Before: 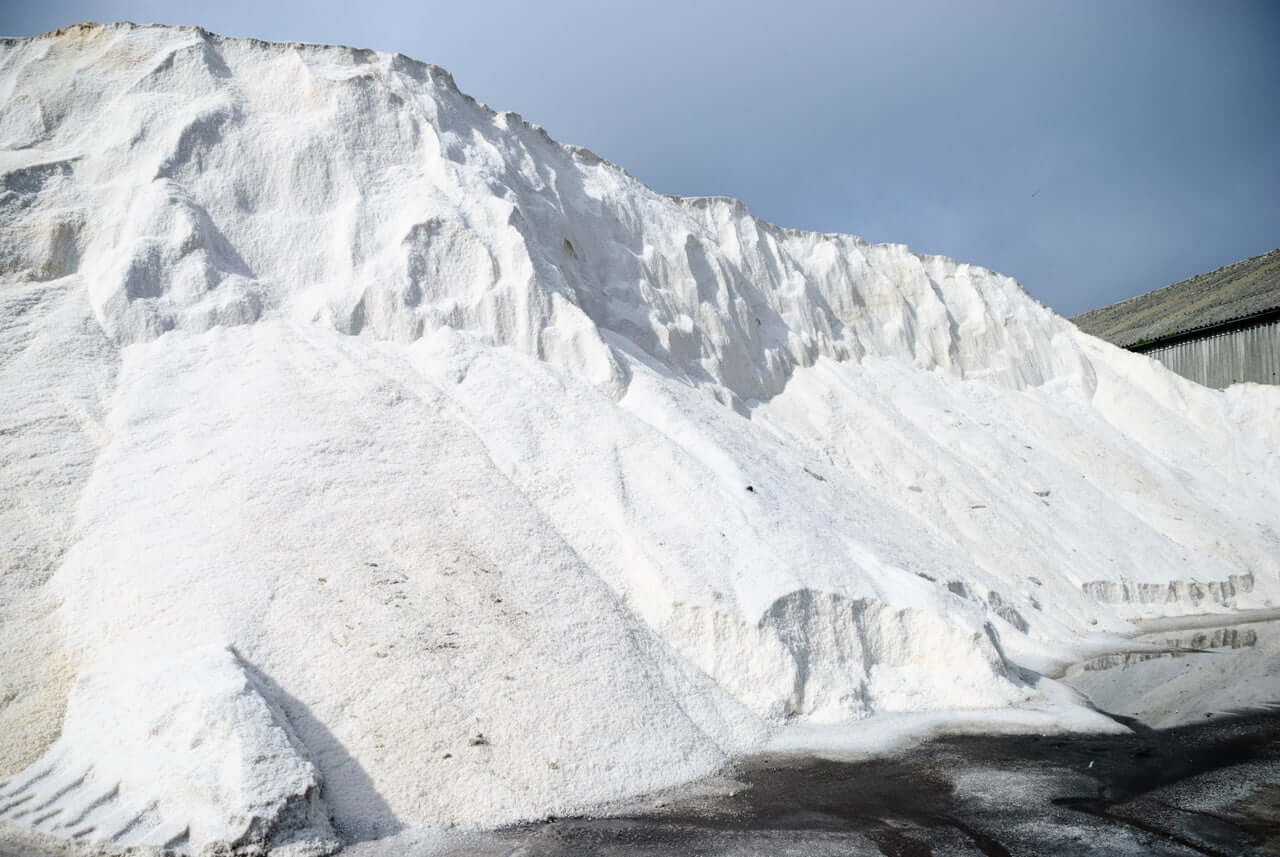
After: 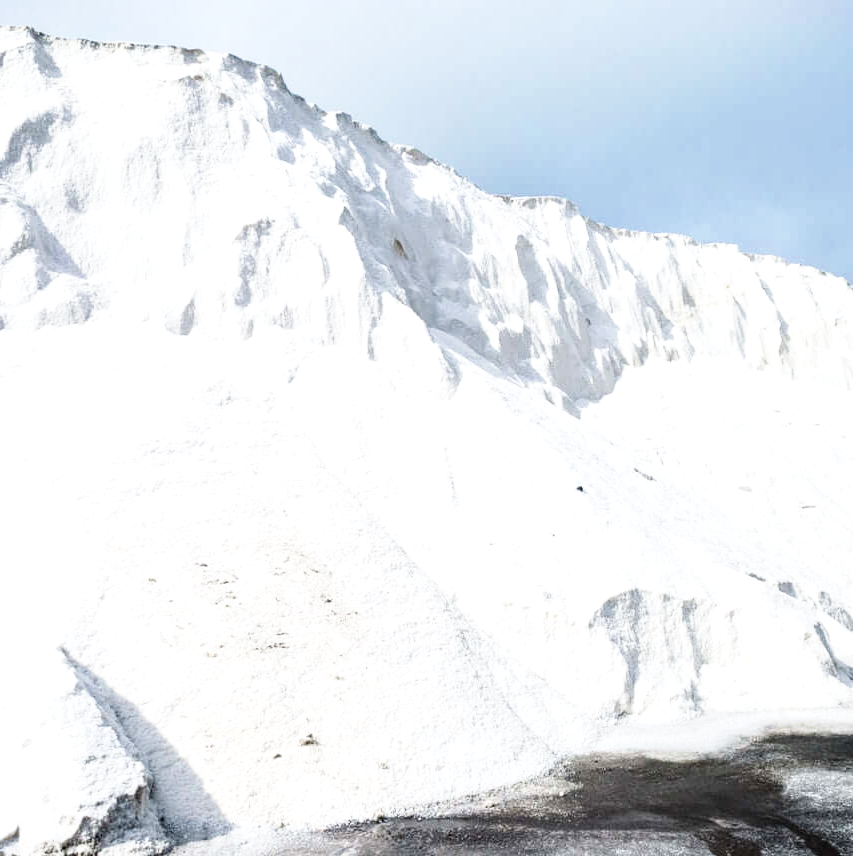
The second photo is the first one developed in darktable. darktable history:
tone equalizer: -8 EV -0.409 EV, -7 EV -0.367 EV, -6 EV -0.328 EV, -5 EV -0.257 EV, -3 EV 0.252 EV, -2 EV 0.363 EV, -1 EV 0.404 EV, +0 EV 0.414 EV
crop and rotate: left 13.343%, right 19.972%
local contrast: on, module defaults
base curve: curves: ch0 [(0, 0) (0.579, 0.807) (1, 1)], preserve colors none
